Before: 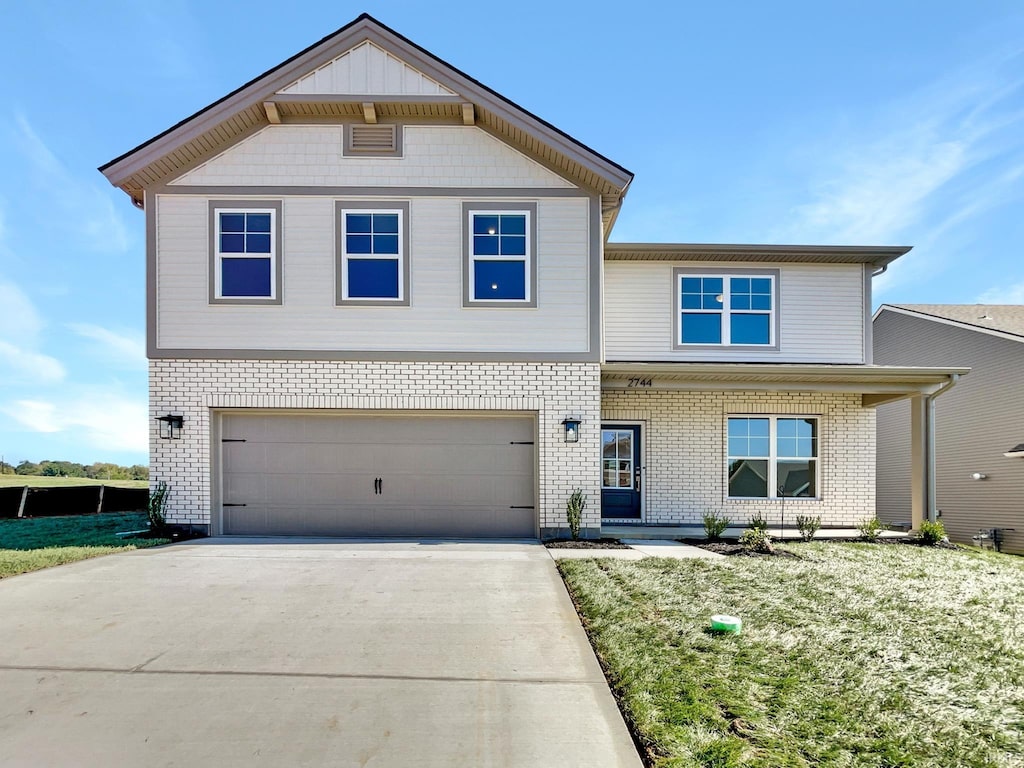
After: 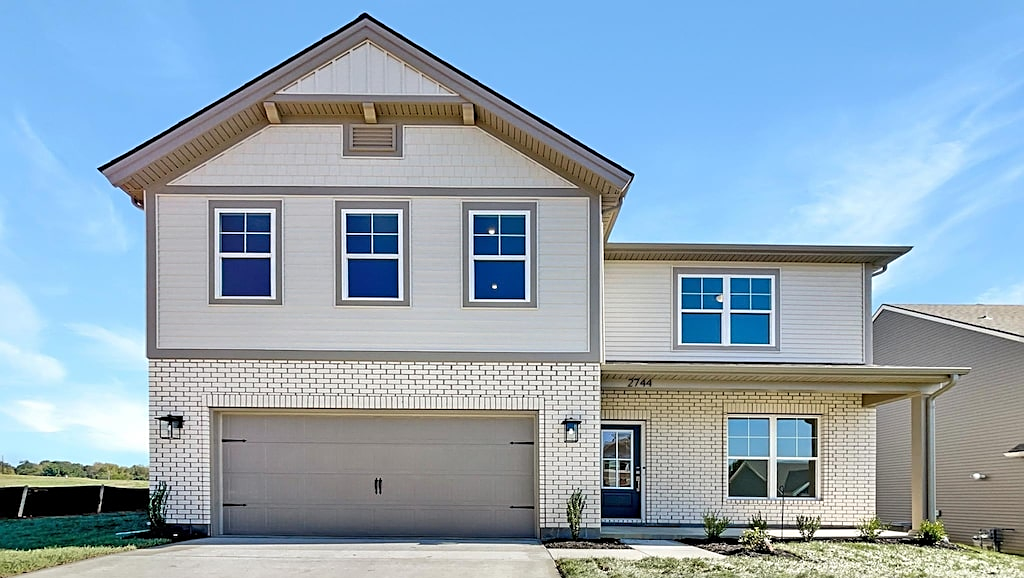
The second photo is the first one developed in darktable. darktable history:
sharpen: on, module defaults
crop: bottom 24.725%
